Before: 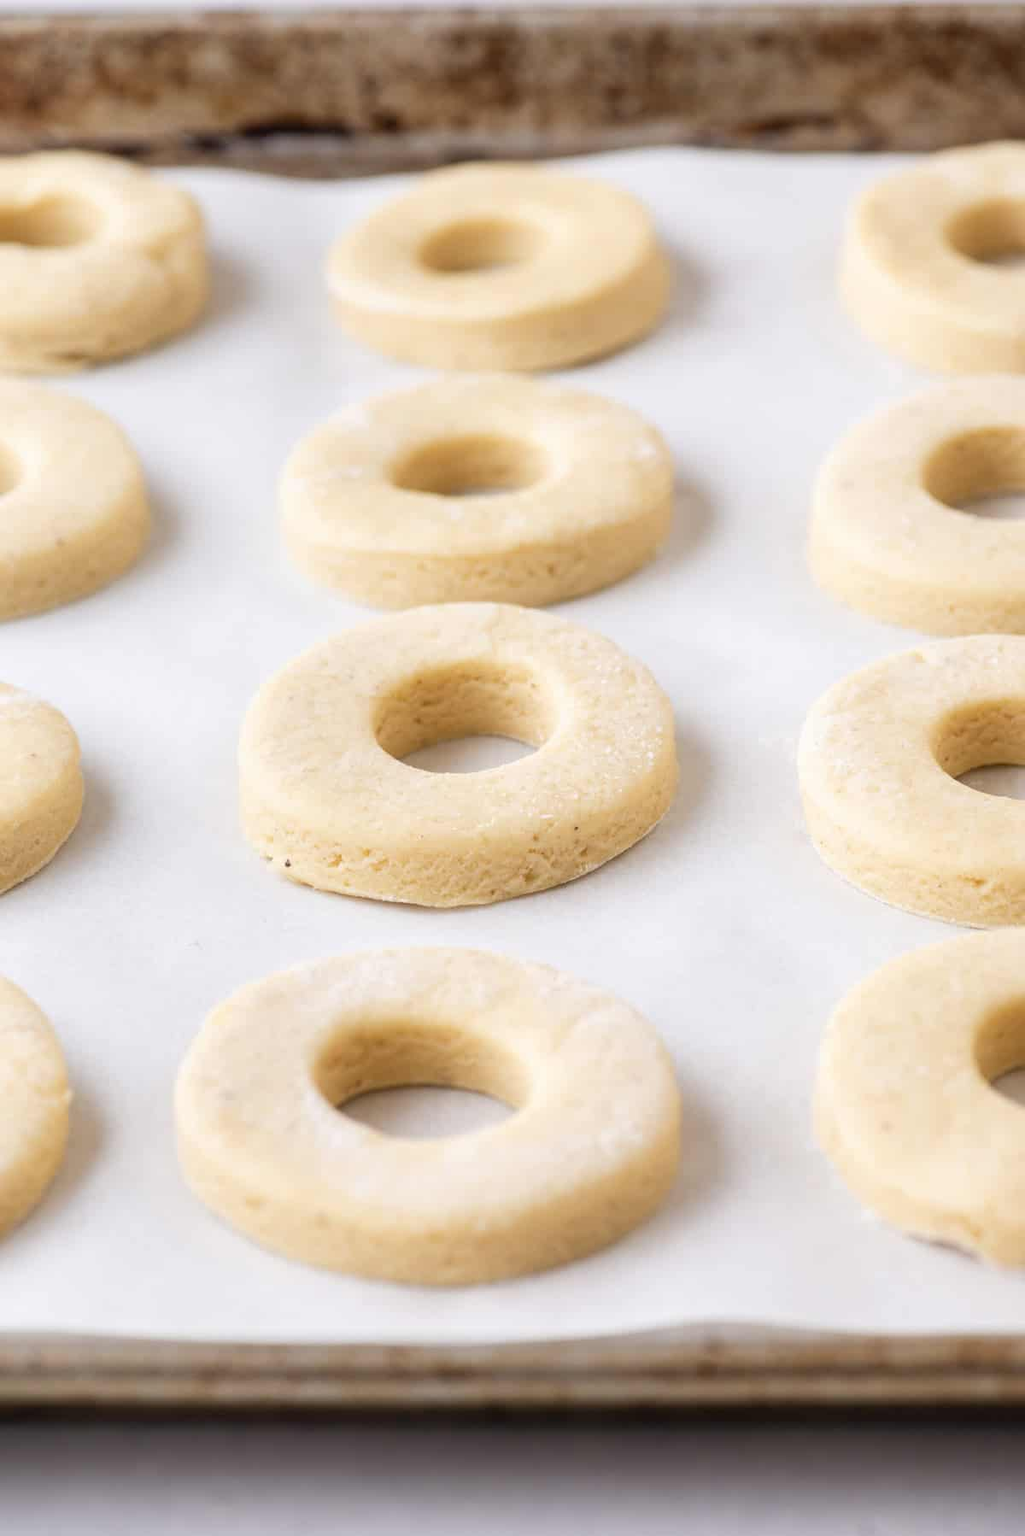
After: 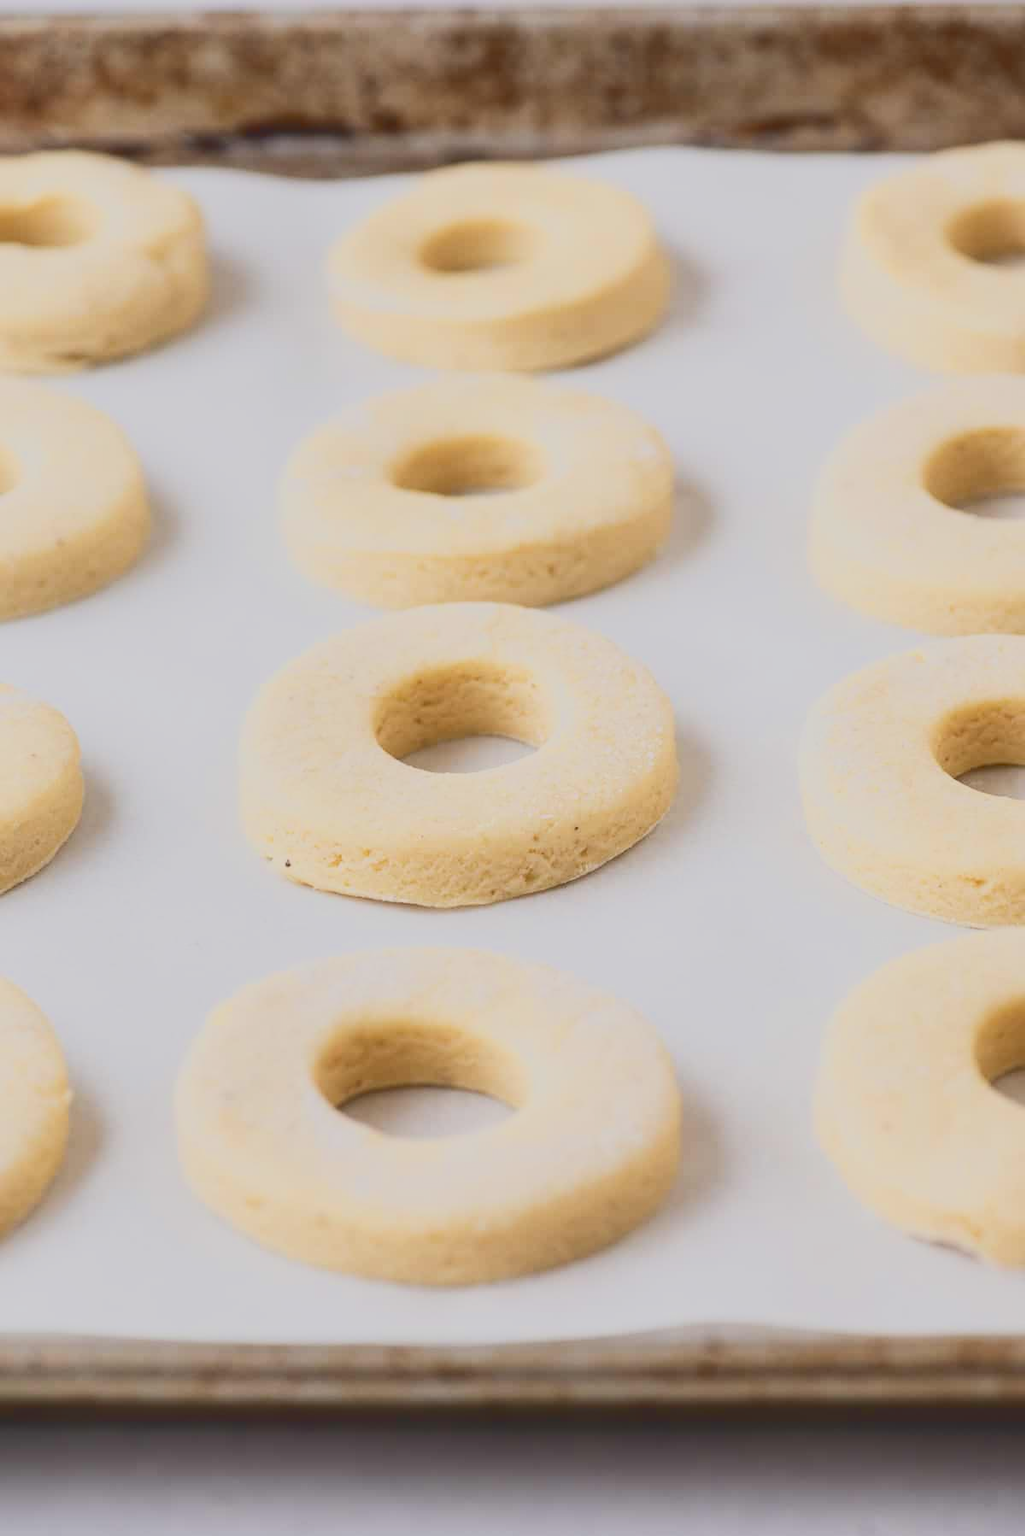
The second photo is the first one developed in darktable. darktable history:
base curve: exposure shift 0, preserve colors none
tone curve: curves: ch0 [(0, 0.148) (0.191, 0.225) (0.712, 0.695) (0.864, 0.797) (1, 0.839)]
